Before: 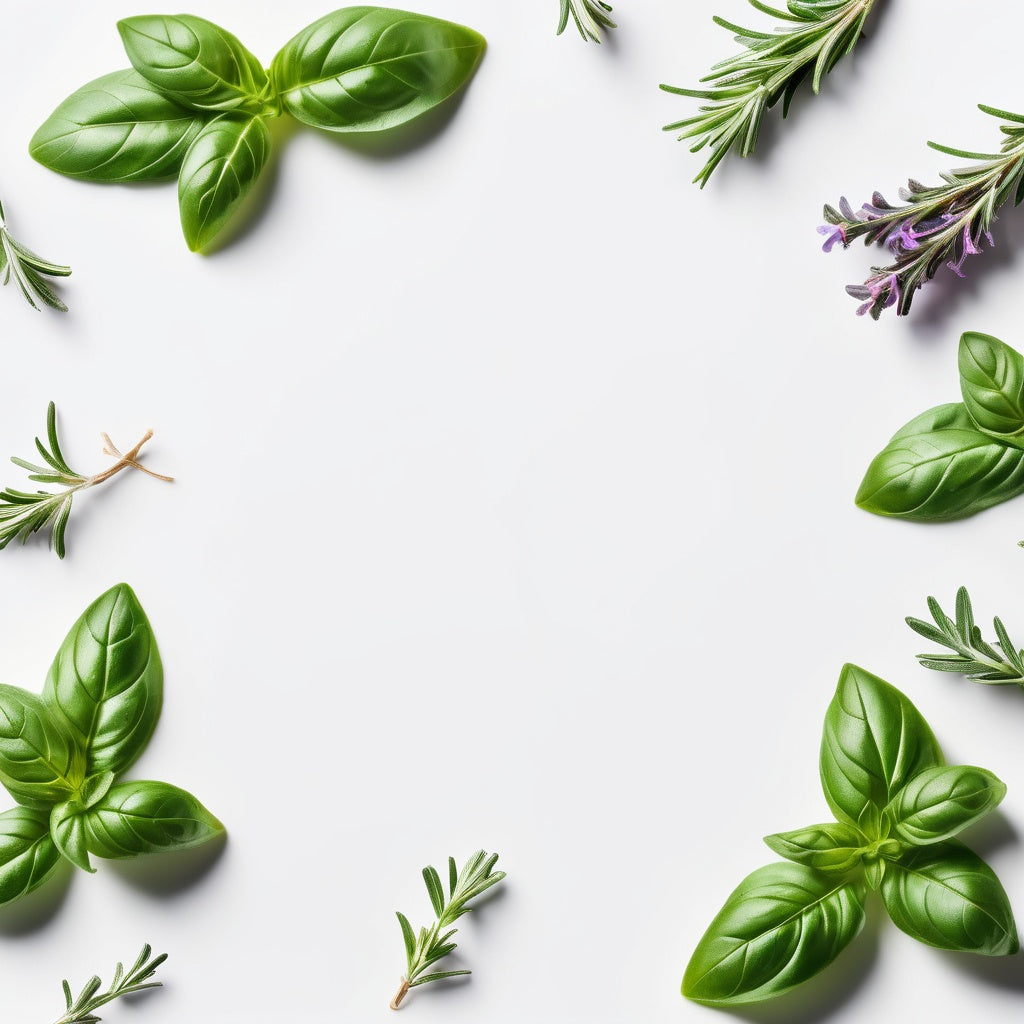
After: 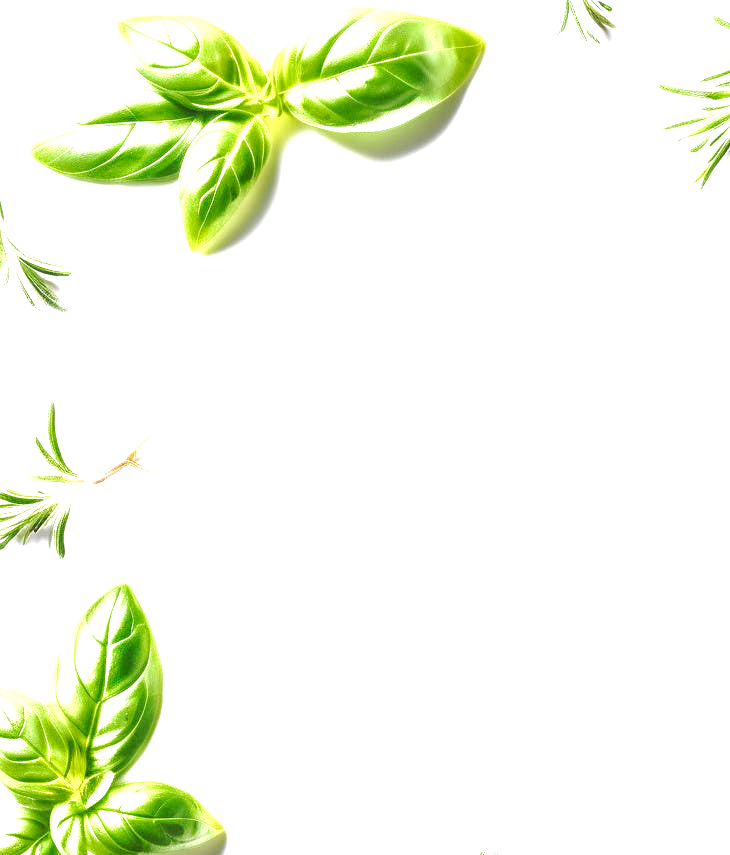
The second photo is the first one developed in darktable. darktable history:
tone curve: curves: ch0 [(0, 0) (0.126, 0.086) (0.338, 0.327) (0.494, 0.55) (0.703, 0.762) (1, 1)]; ch1 [(0, 0) (0.346, 0.324) (0.45, 0.431) (0.5, 0.5) (0.522, 0.517) (0.55, 0.578) (1, 1)]; ch2 [(0, 0) (0.44, 0.424) (0.501, 0.499) (0.554, 0.563) (0.622, 0.667) (0.707, 0.746) (1, 1)], preserve colors none
tone equalizer: -8 EV -0.001 EV, -7 EV 0.003 EV, -6 EV -0.003 EV, -5 EV -0.012 EV, -4 EV -0.057 EV, -3 EV -0.223 EV, -2 EV -0.24 EV, -1 EV 0.085 EV, +0 EV 0.302 EV, edges refinement/feathering 500, mask exposure compensation -1.57 EV, preserve details no
color zones: curves: ch0 [(0, 0.5) (0.143, 0.5) (0.286, 0.5) (0.429, 0.5) (0.571, 0.5) (0.714, 0.476) (0.857, 0.5) (1, 0.5)]; ch2 [(0, 0.5) (0.143, 0.5) (0.286, 0.5) (0.429, 0.5) (0.571, 0.5) (0.714, 0.487) (0.857, 0.5) (1, 0.5)]
crop: right 28.703%, bottom 16.497%
local contrast: highlights 55%, shadows 52%, detail 130%, midtone range 0.448
velvia: strength 14.42%
exposure: black level correction 0, exposure 1.664 EV, compensate highlight preservation false
